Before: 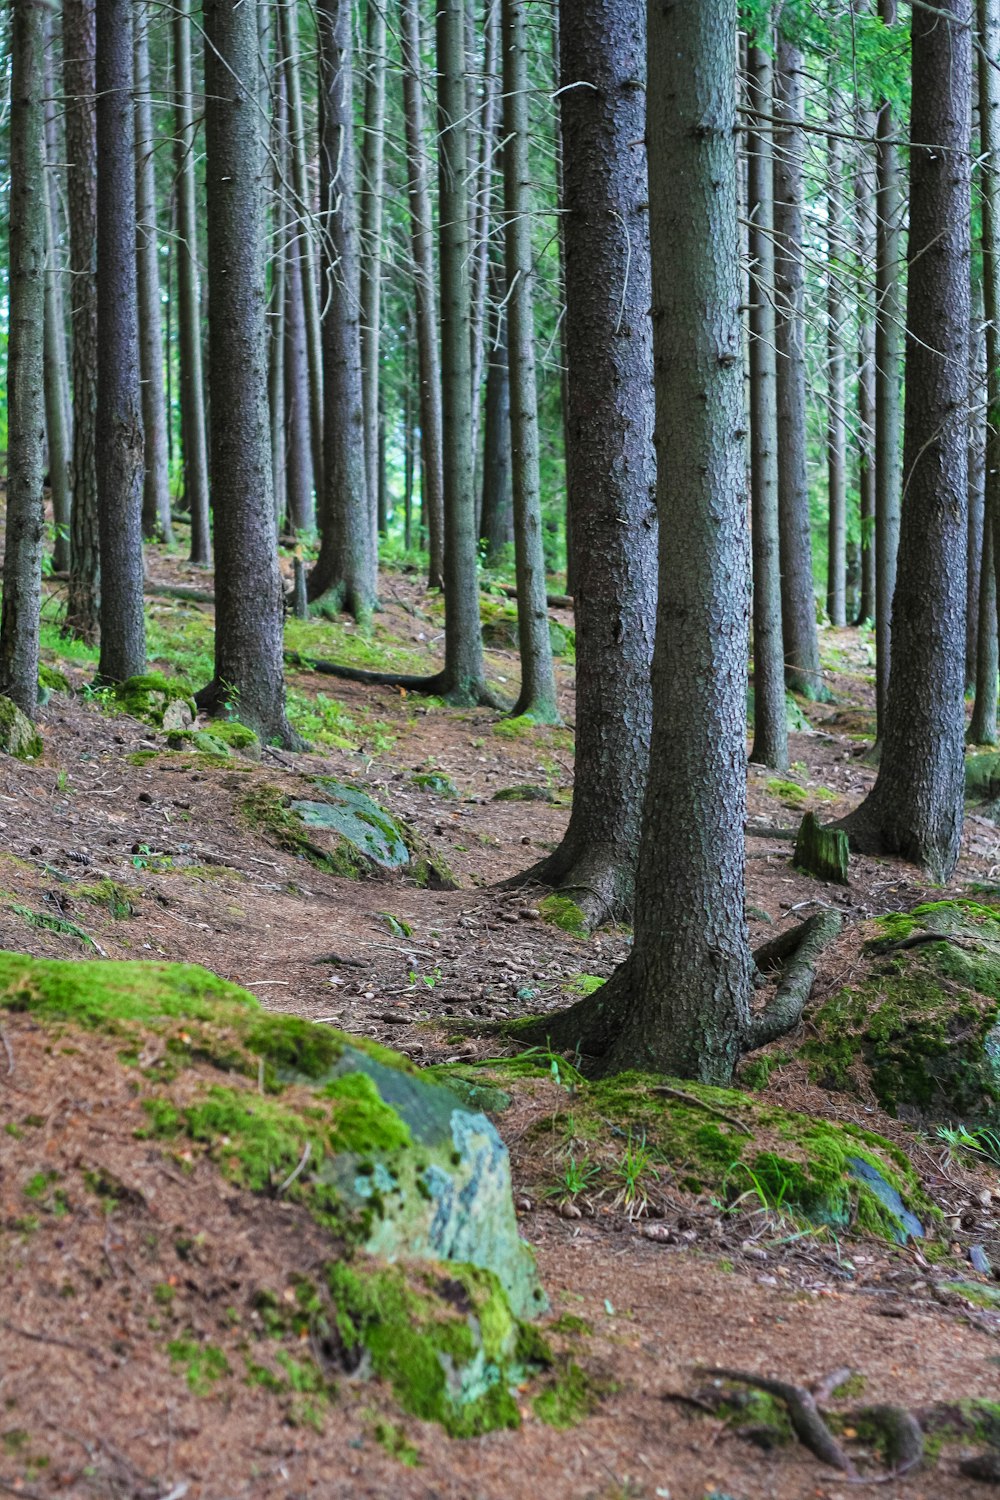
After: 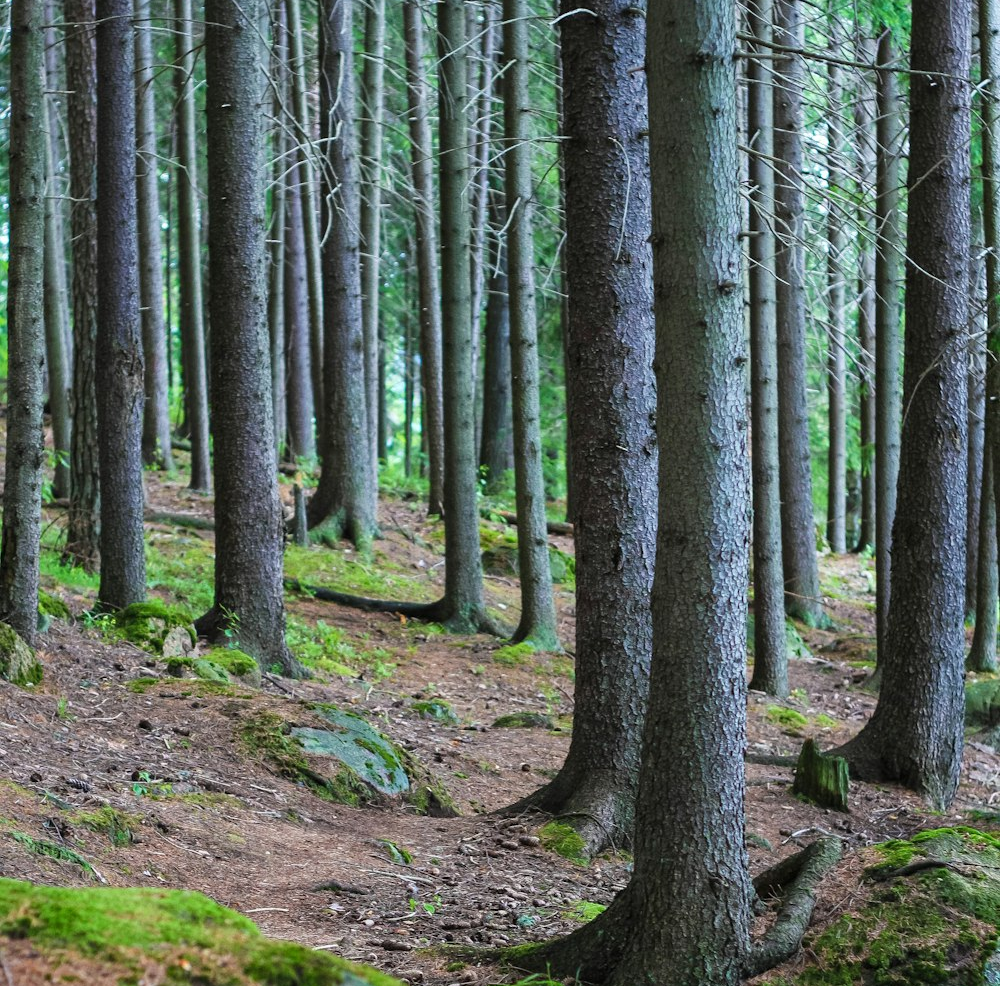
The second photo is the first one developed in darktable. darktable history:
crop and rotate: top 4.888%, bottom 29.329%
